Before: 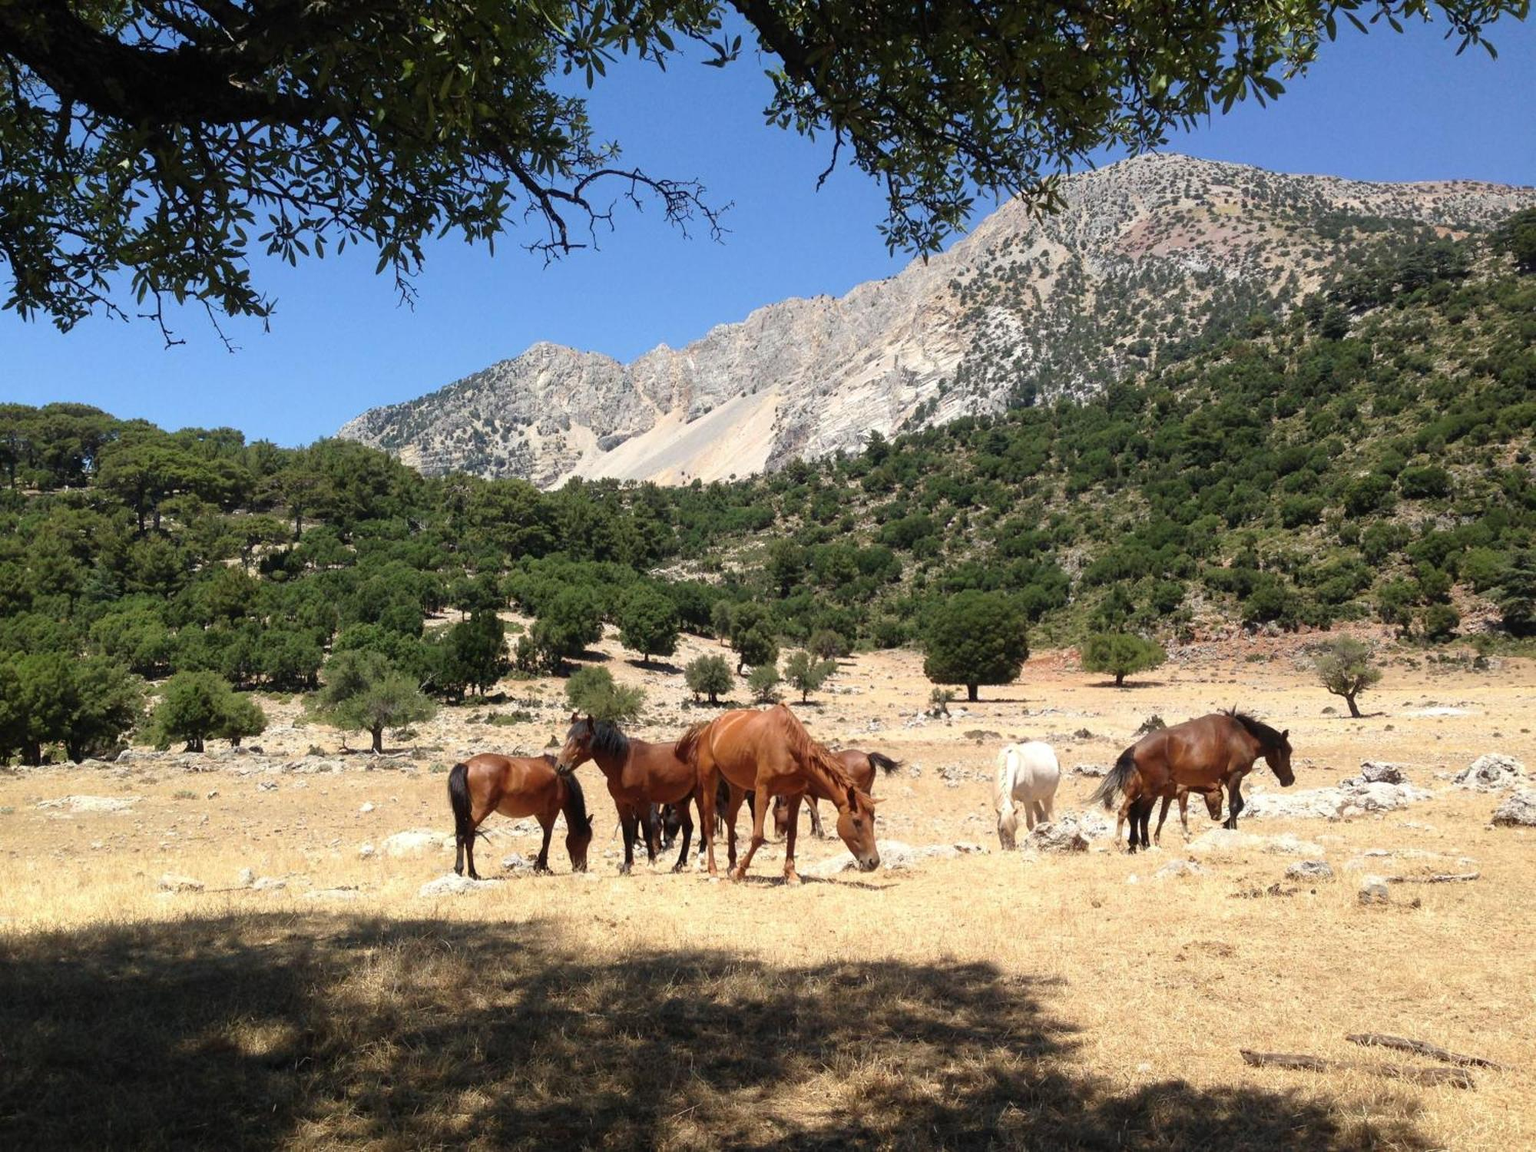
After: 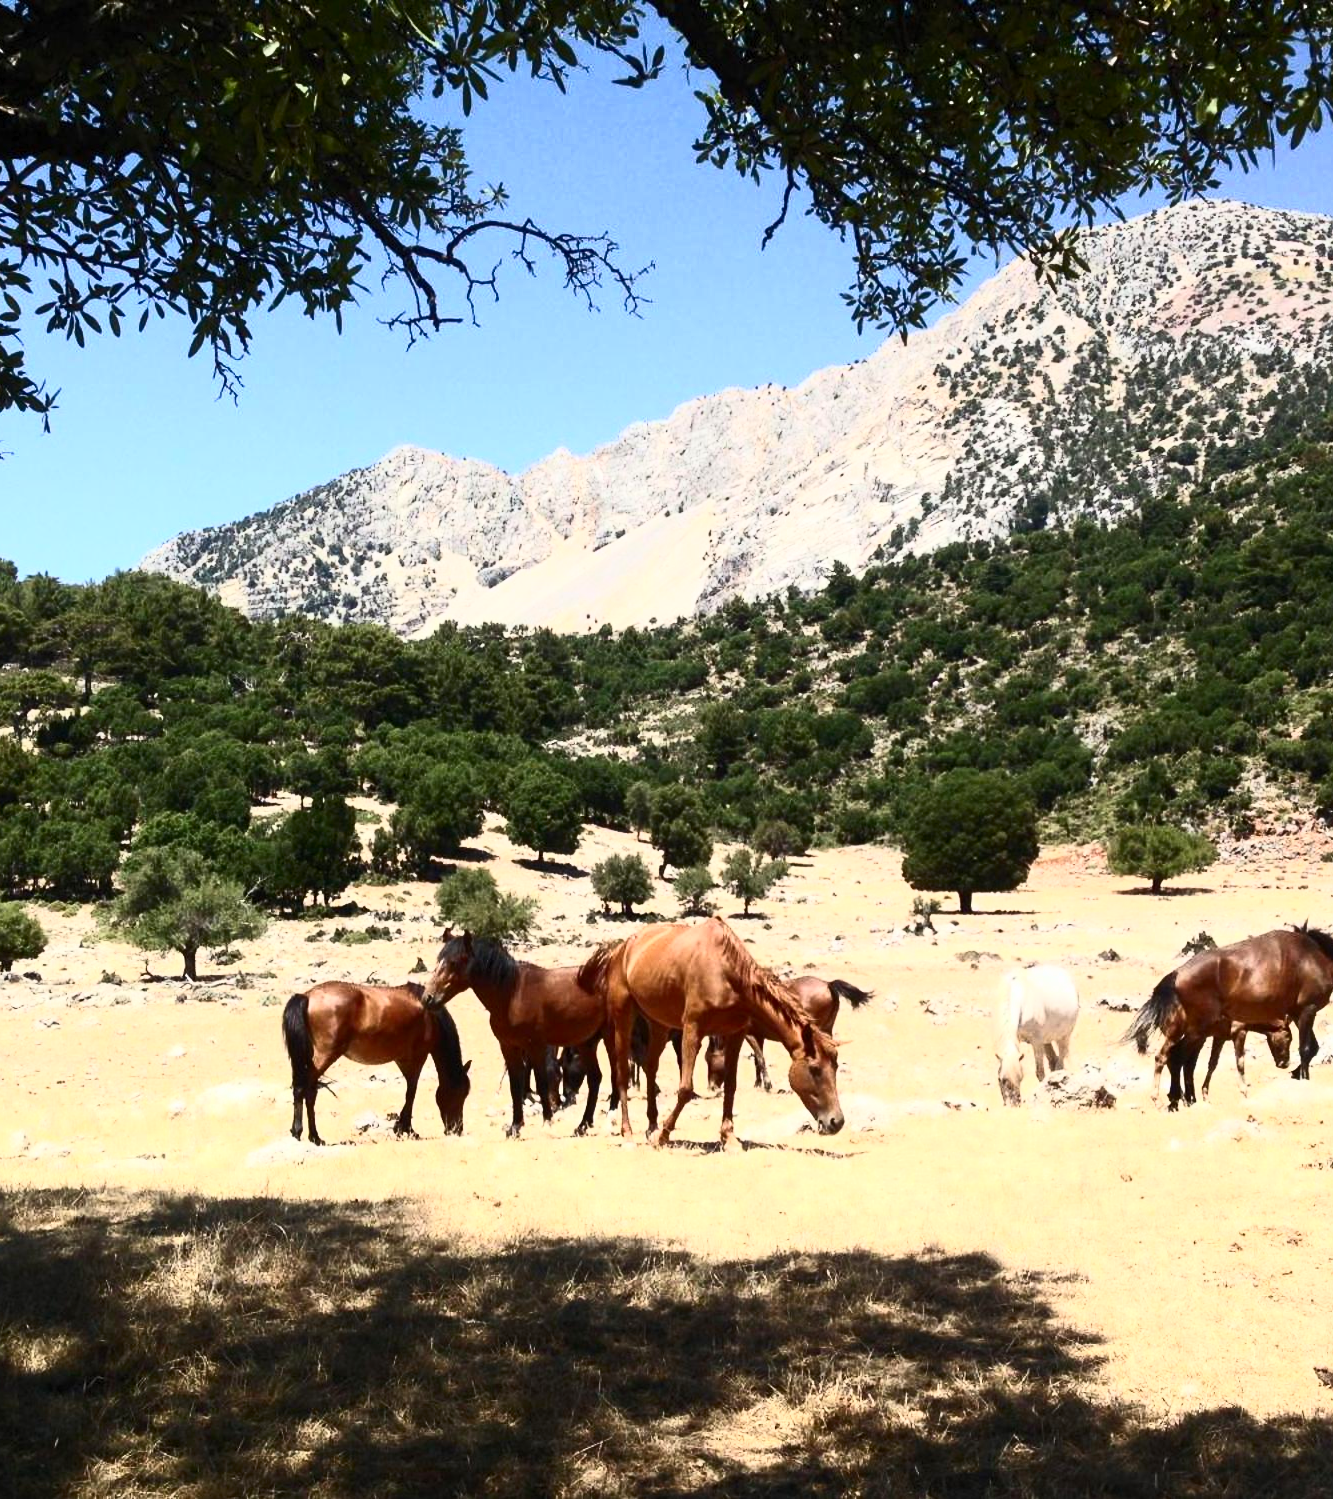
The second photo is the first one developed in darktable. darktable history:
contrast brightness saturation: contrast 0.62, brightness 0.34, saturation 0.14
exposure: black level correction 0.001, exposure -0.2 EV, compensate highlight preservation false
crop and rotate: left 15.055%, right 18.278%
